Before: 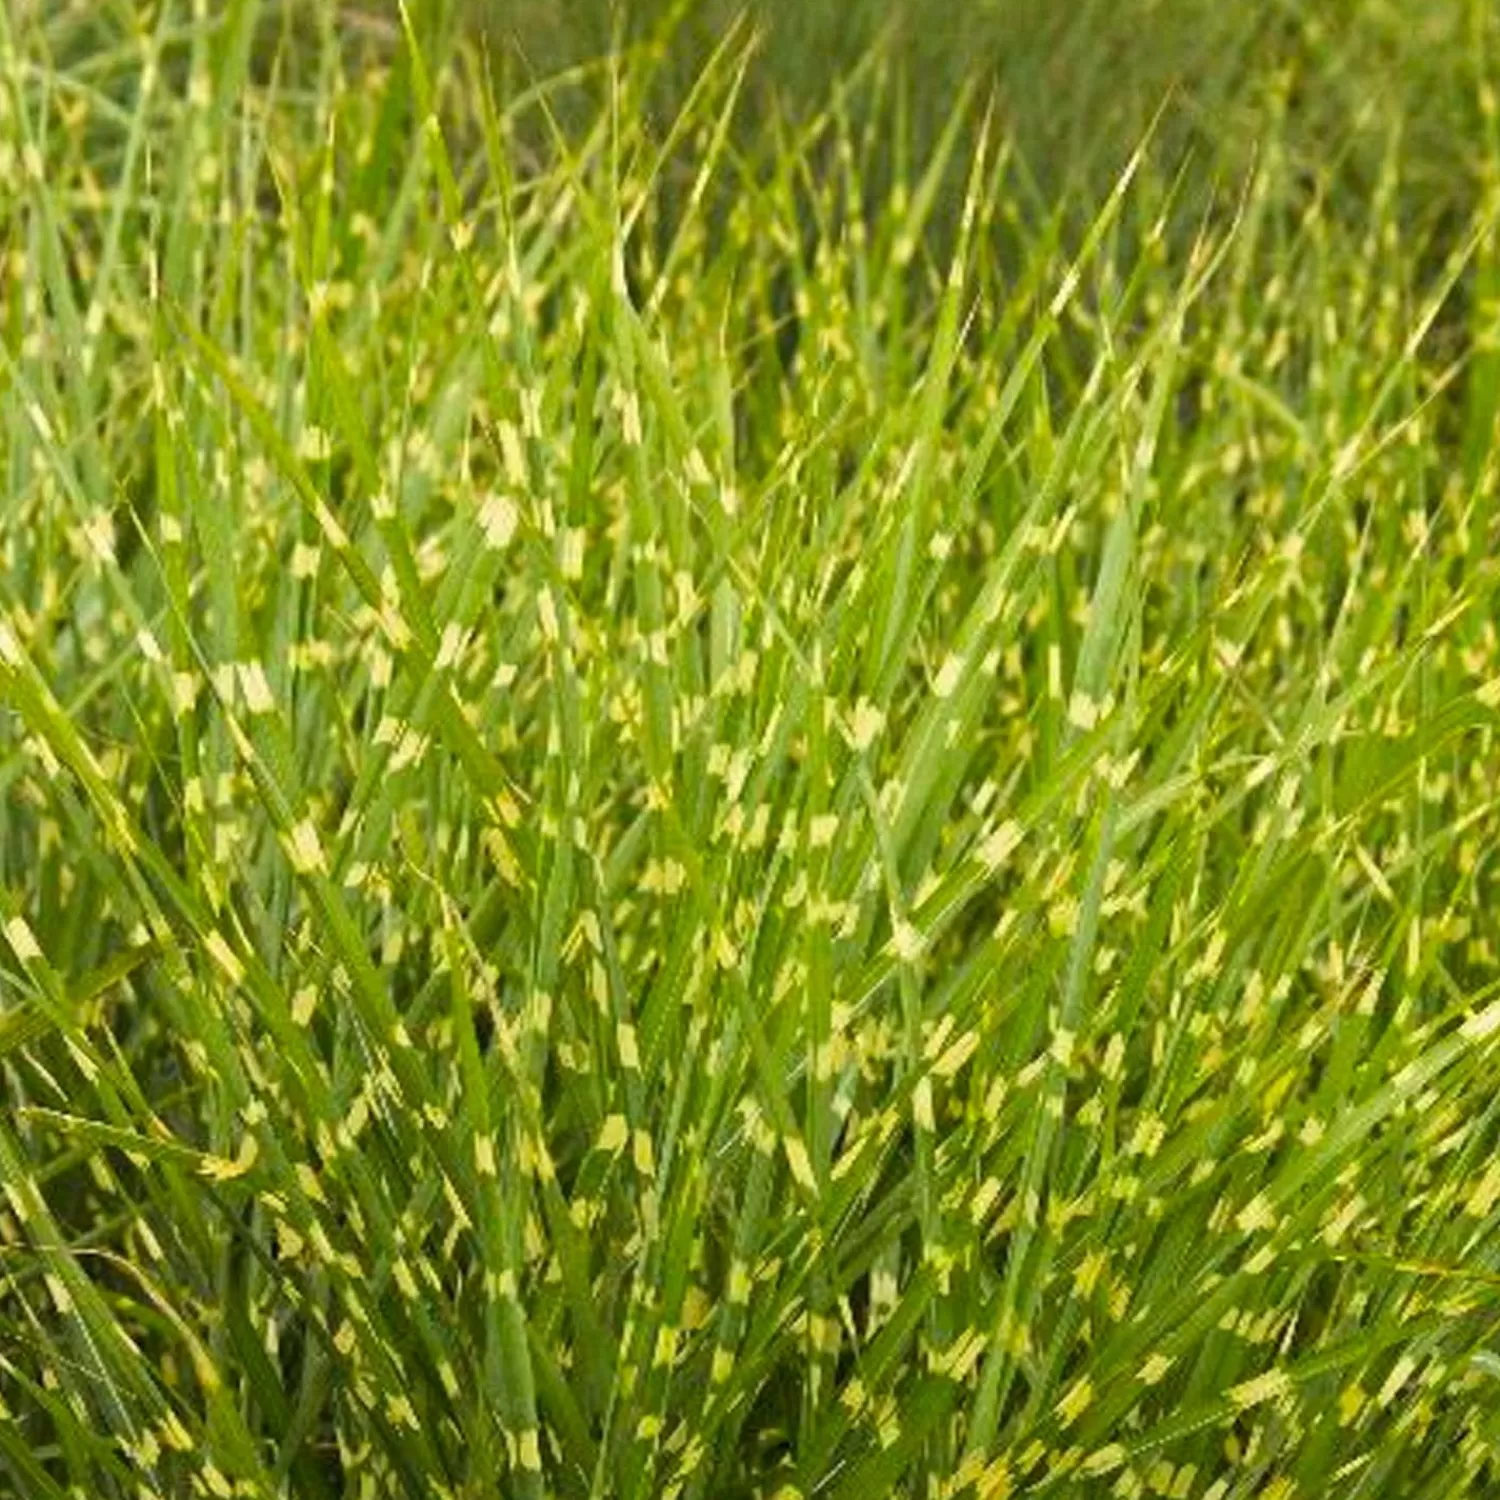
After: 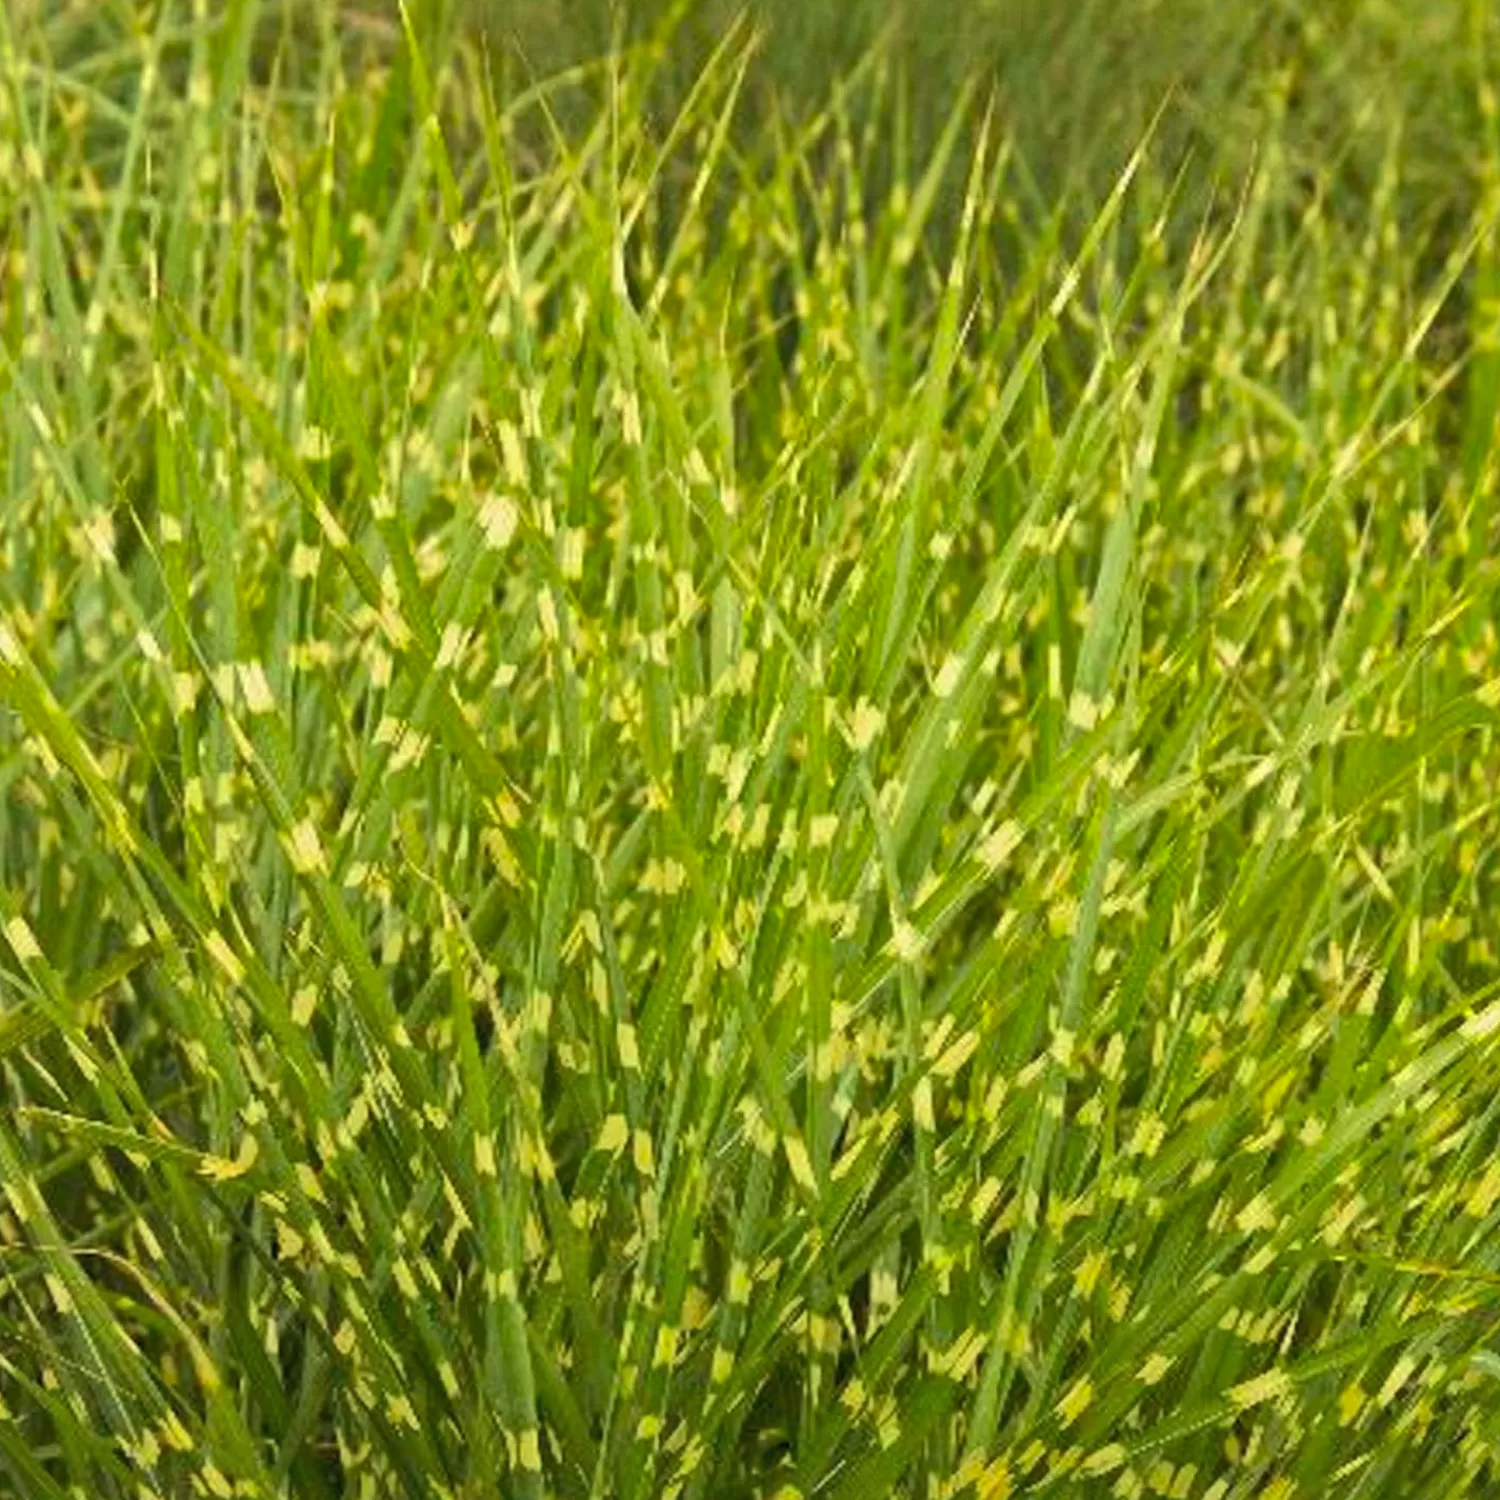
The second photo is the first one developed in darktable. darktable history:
velvia: strength 21.76%
shadows and highlights: on, module defaults
contrast brightness saturation: contrast 0.1, brightness 0.02, saturation 0.02
